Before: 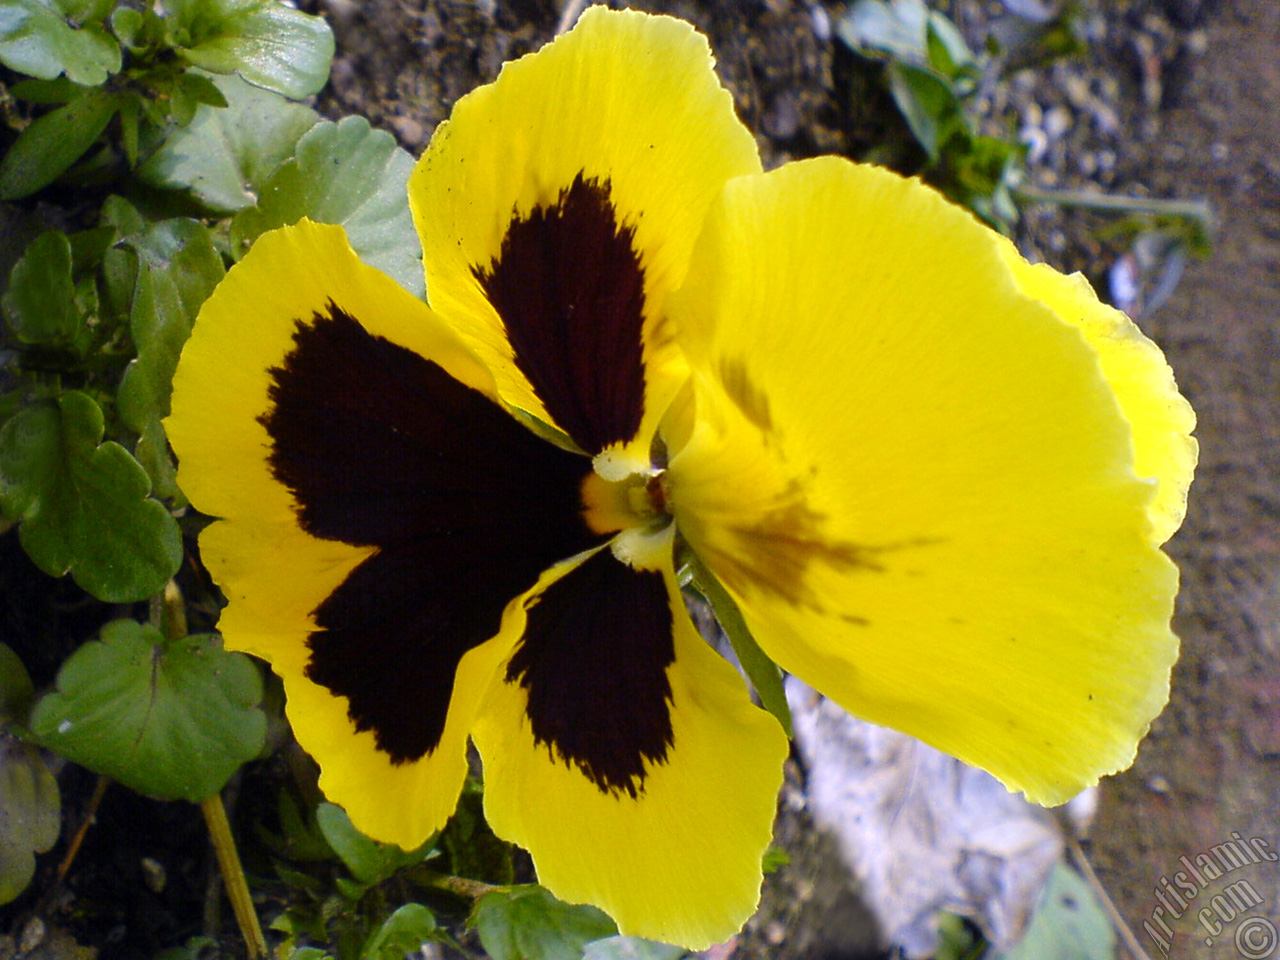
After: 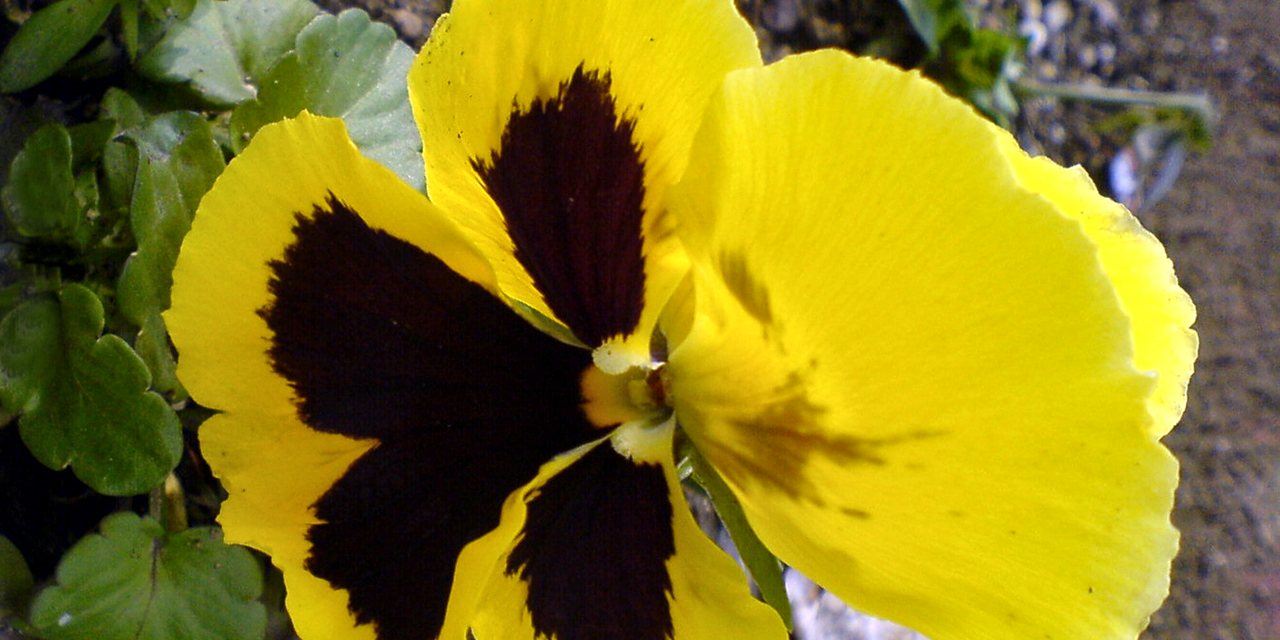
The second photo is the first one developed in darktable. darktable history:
crop: top 11.166%, bottom 22.168%
local contrast: mode bilateral grid, contrast 20, coarseness 50, detail 130%, midtone range 0.2
